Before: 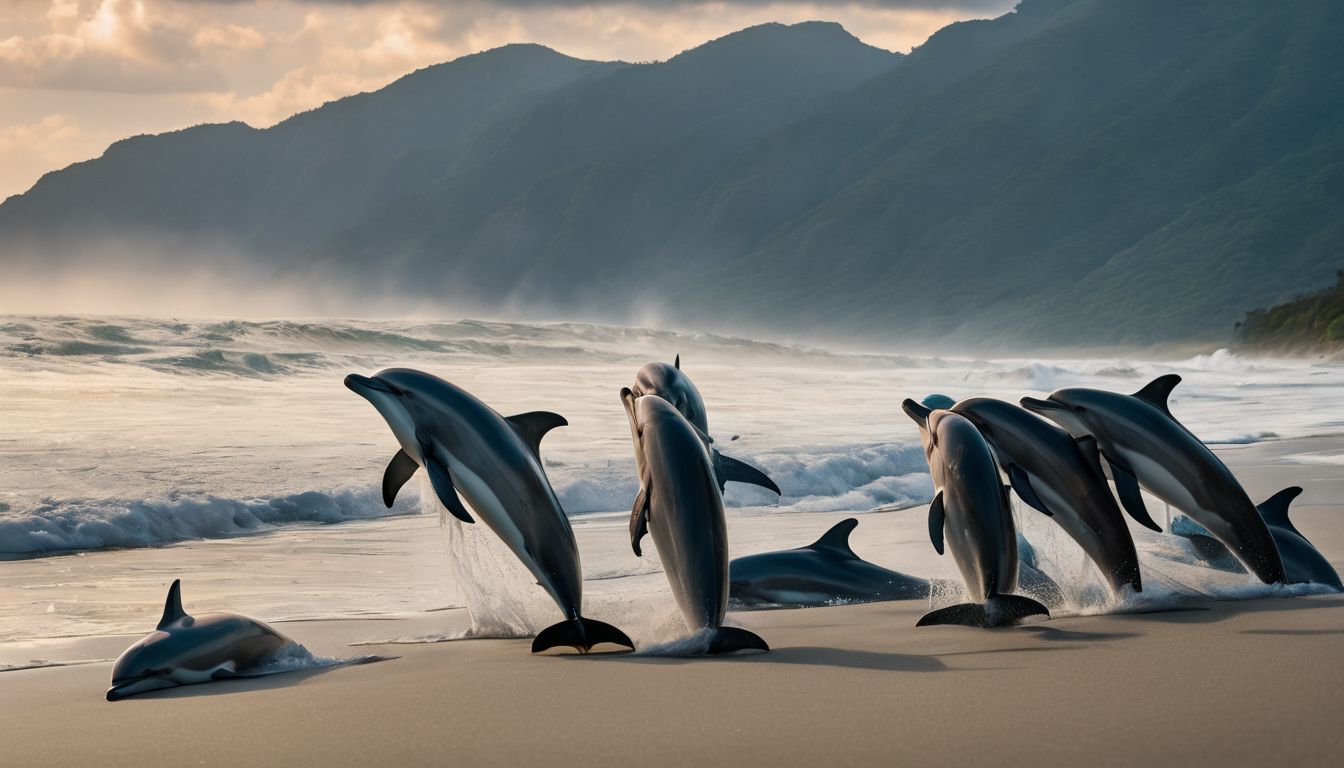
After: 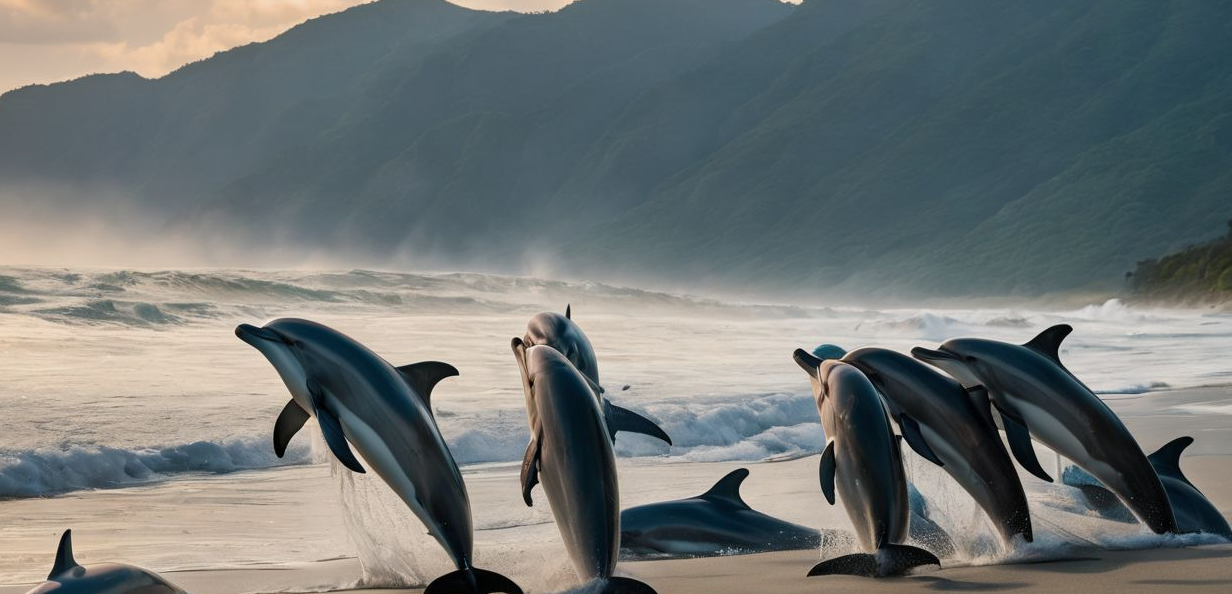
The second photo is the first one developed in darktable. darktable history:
shadows and highlights: shadows 25, highlights -25
crop: left 8.155%, top 6.611%, bottom 15.385%
